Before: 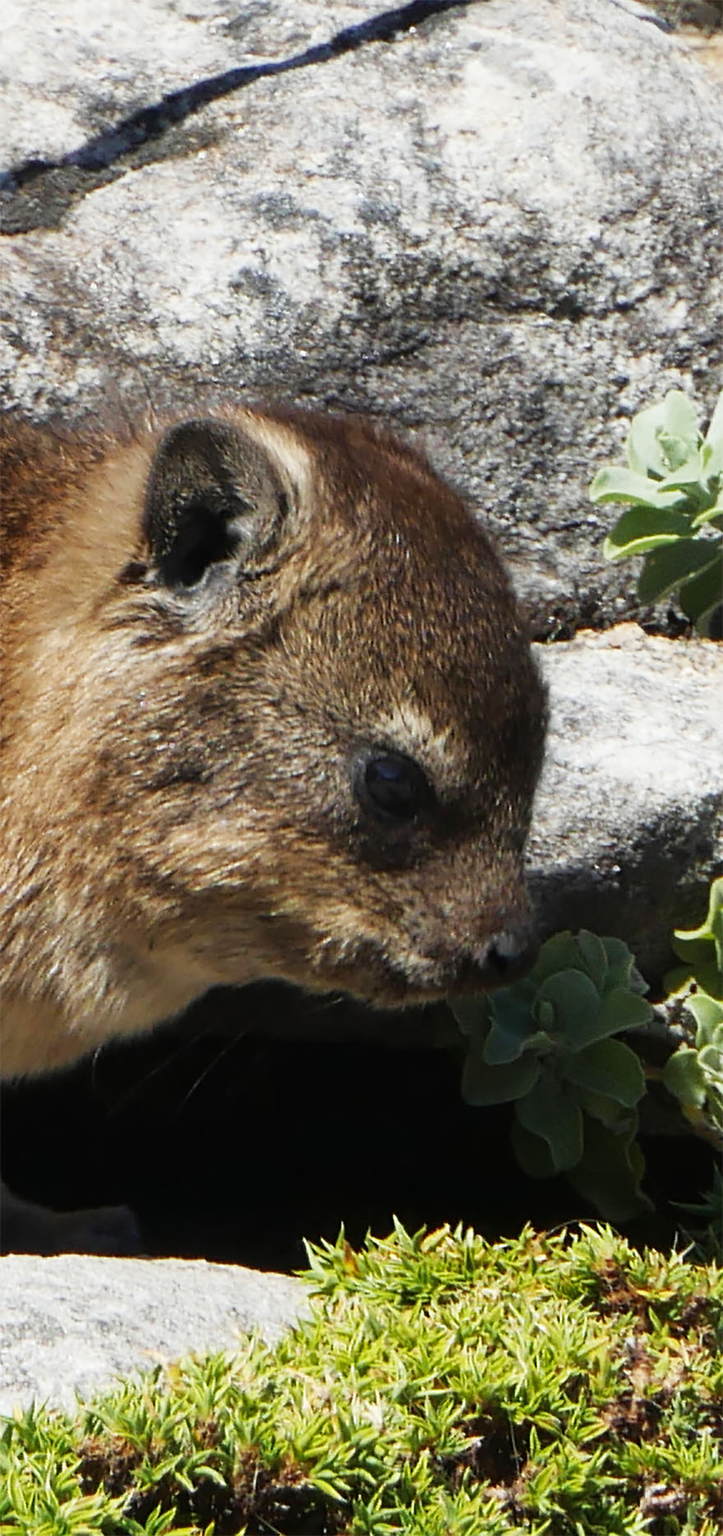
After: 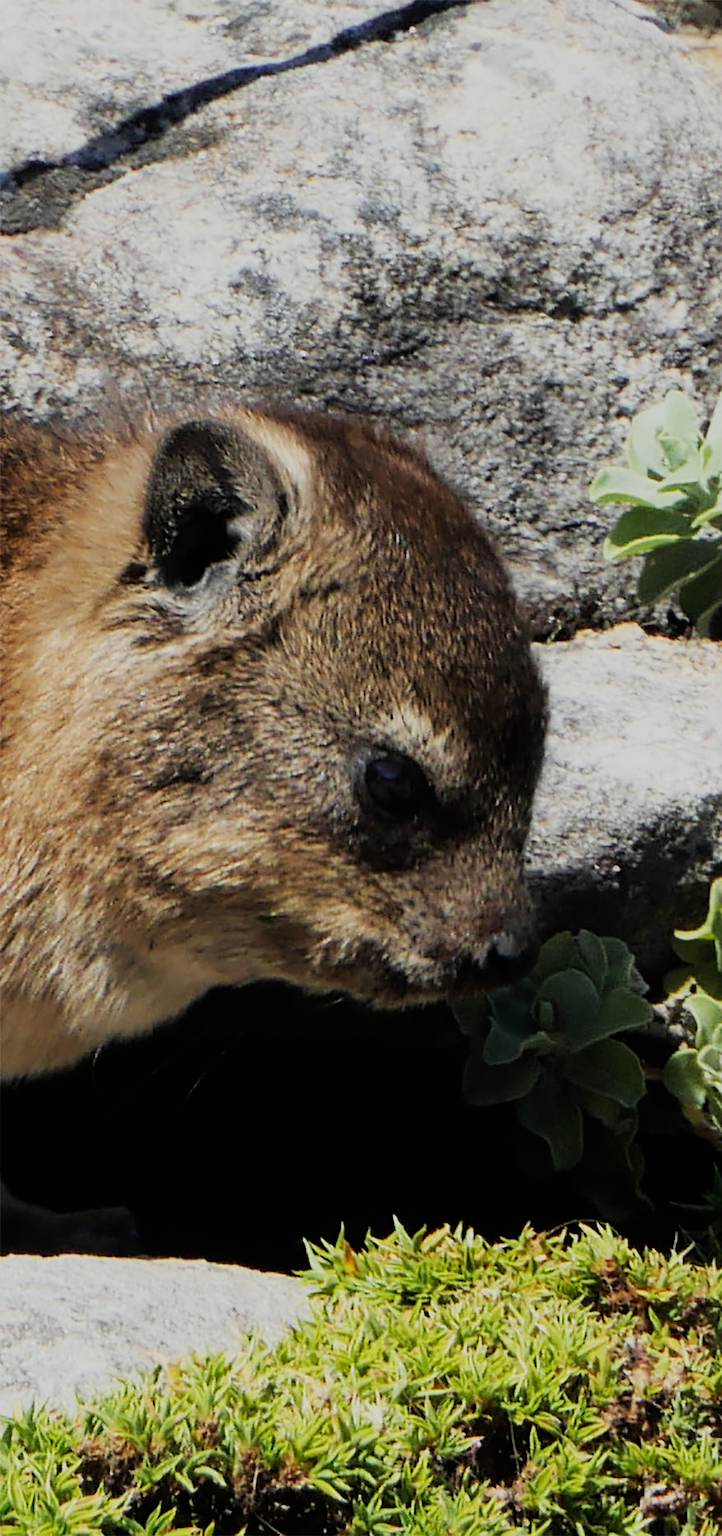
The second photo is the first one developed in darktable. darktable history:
filmic rgb: black relative exposure -7.65 EV, white relative exposure 4.56 EV, hardness 3.61, color science v6 (2022), iterations of high-quality reconstruction 0
